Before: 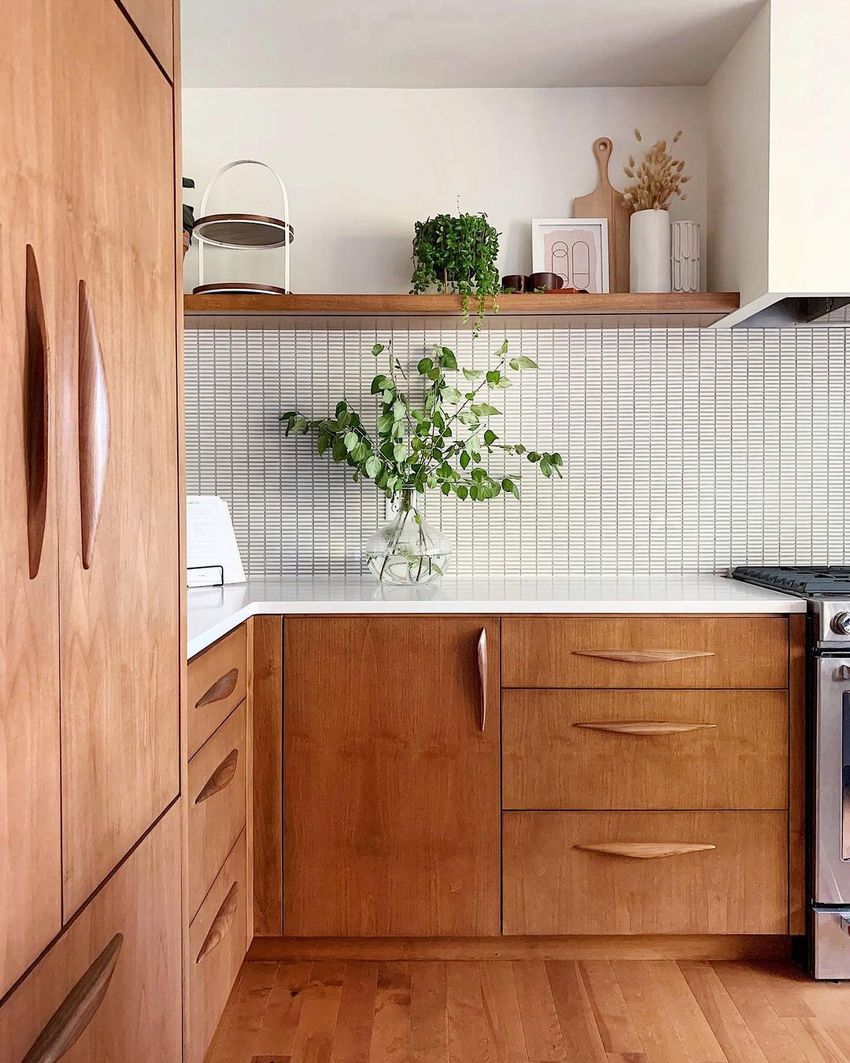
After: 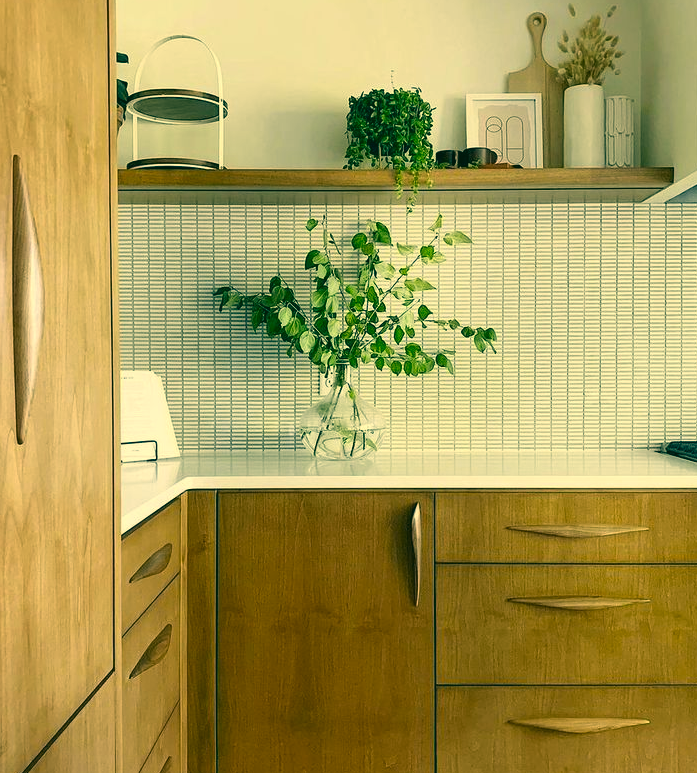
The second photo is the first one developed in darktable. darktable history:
crop: left 7.856%, top 11.836%, right 10.12%, bottom 15.387%
color correction: highlights a* 1.83, highlights b* 34.02, shadows a* -36.68, shadows b* -5.48
